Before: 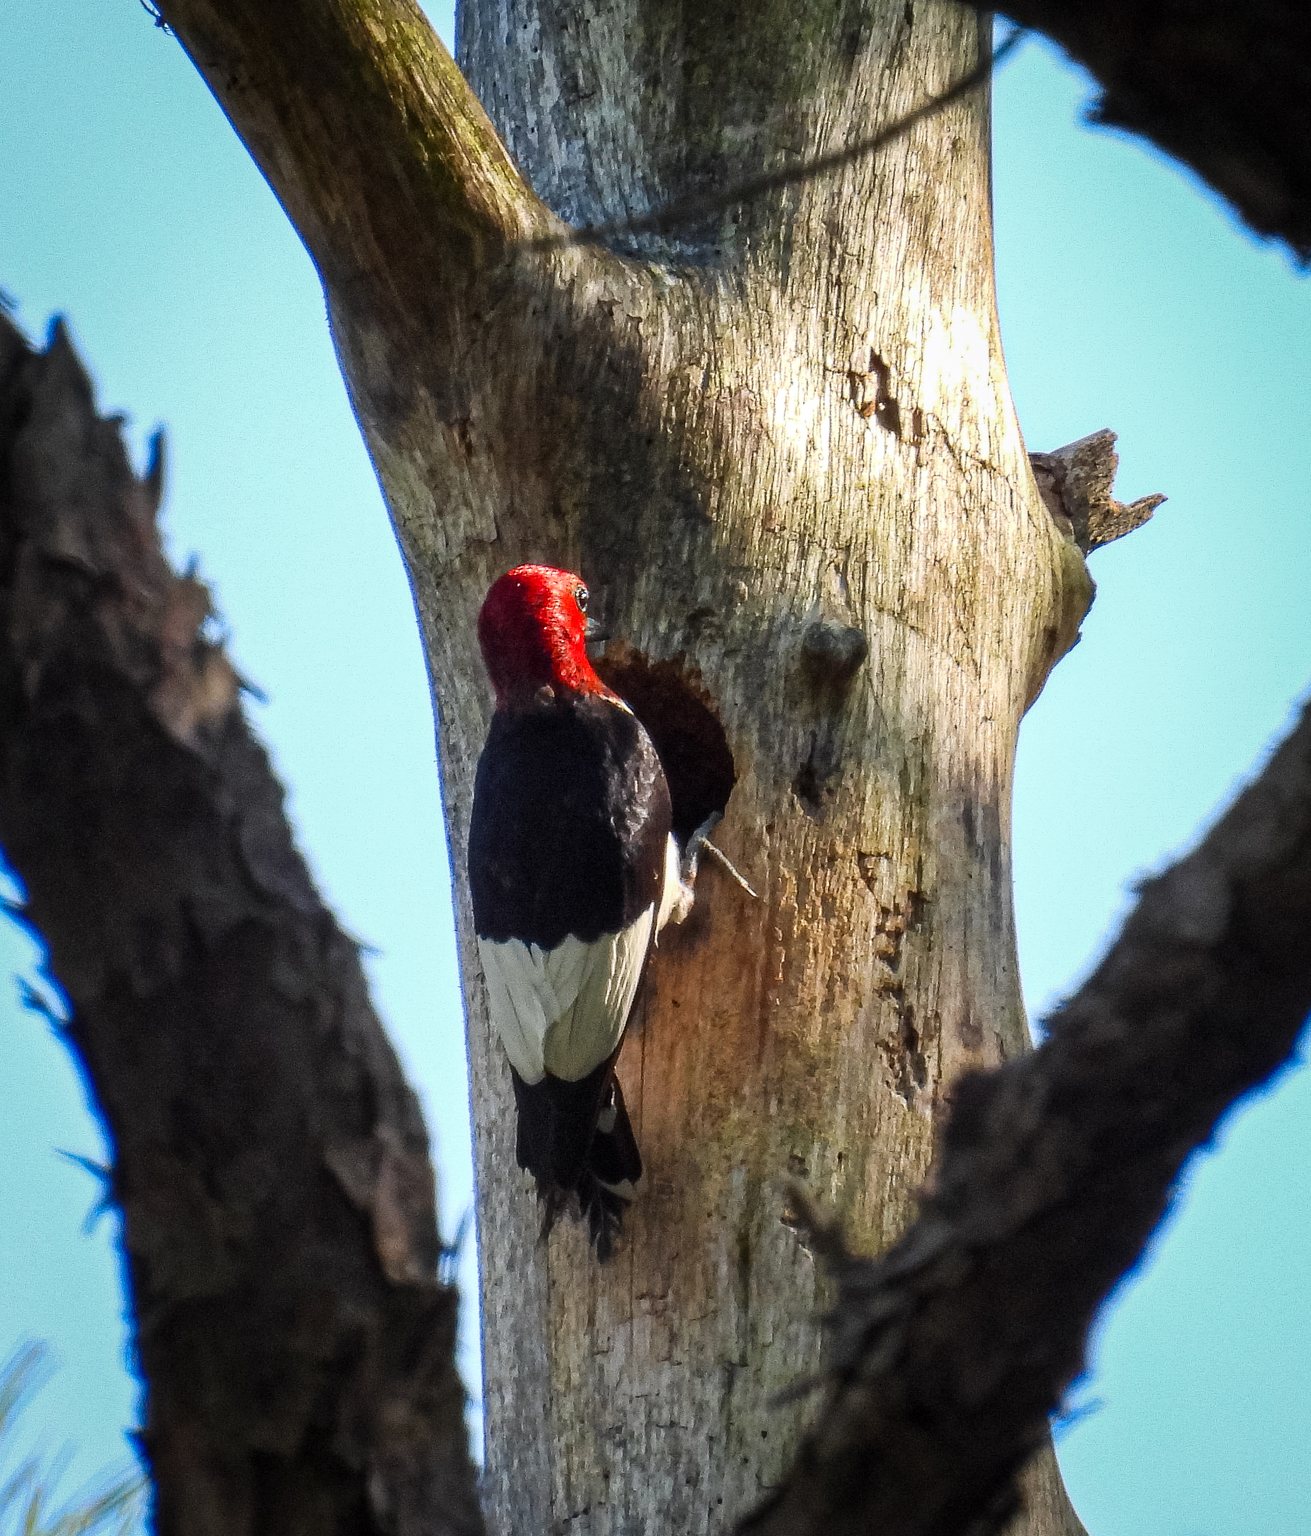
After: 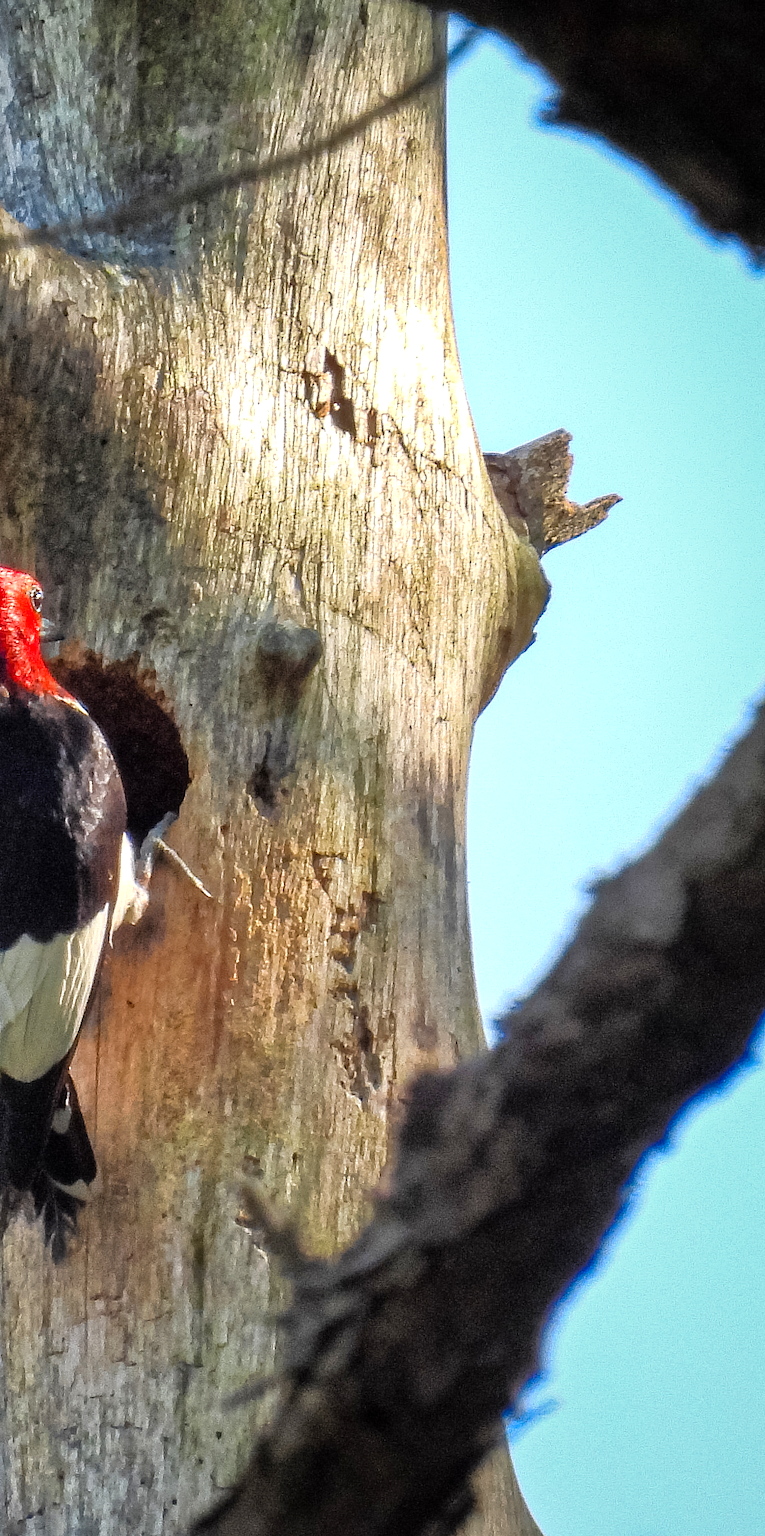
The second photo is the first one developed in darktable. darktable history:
tone equalizer: -7 EV 0.152 EV, -6 EV 0.578 EV, -5 EV 1.13 EV, -4 EV 1.3 EV, -3 EV 1.12 EV, -2 EV 0.6 EV, -1 EV 0.158 EV
crop: left 41.637%
exposure: exposure 0.173 EV, compensate highlight preservation false
